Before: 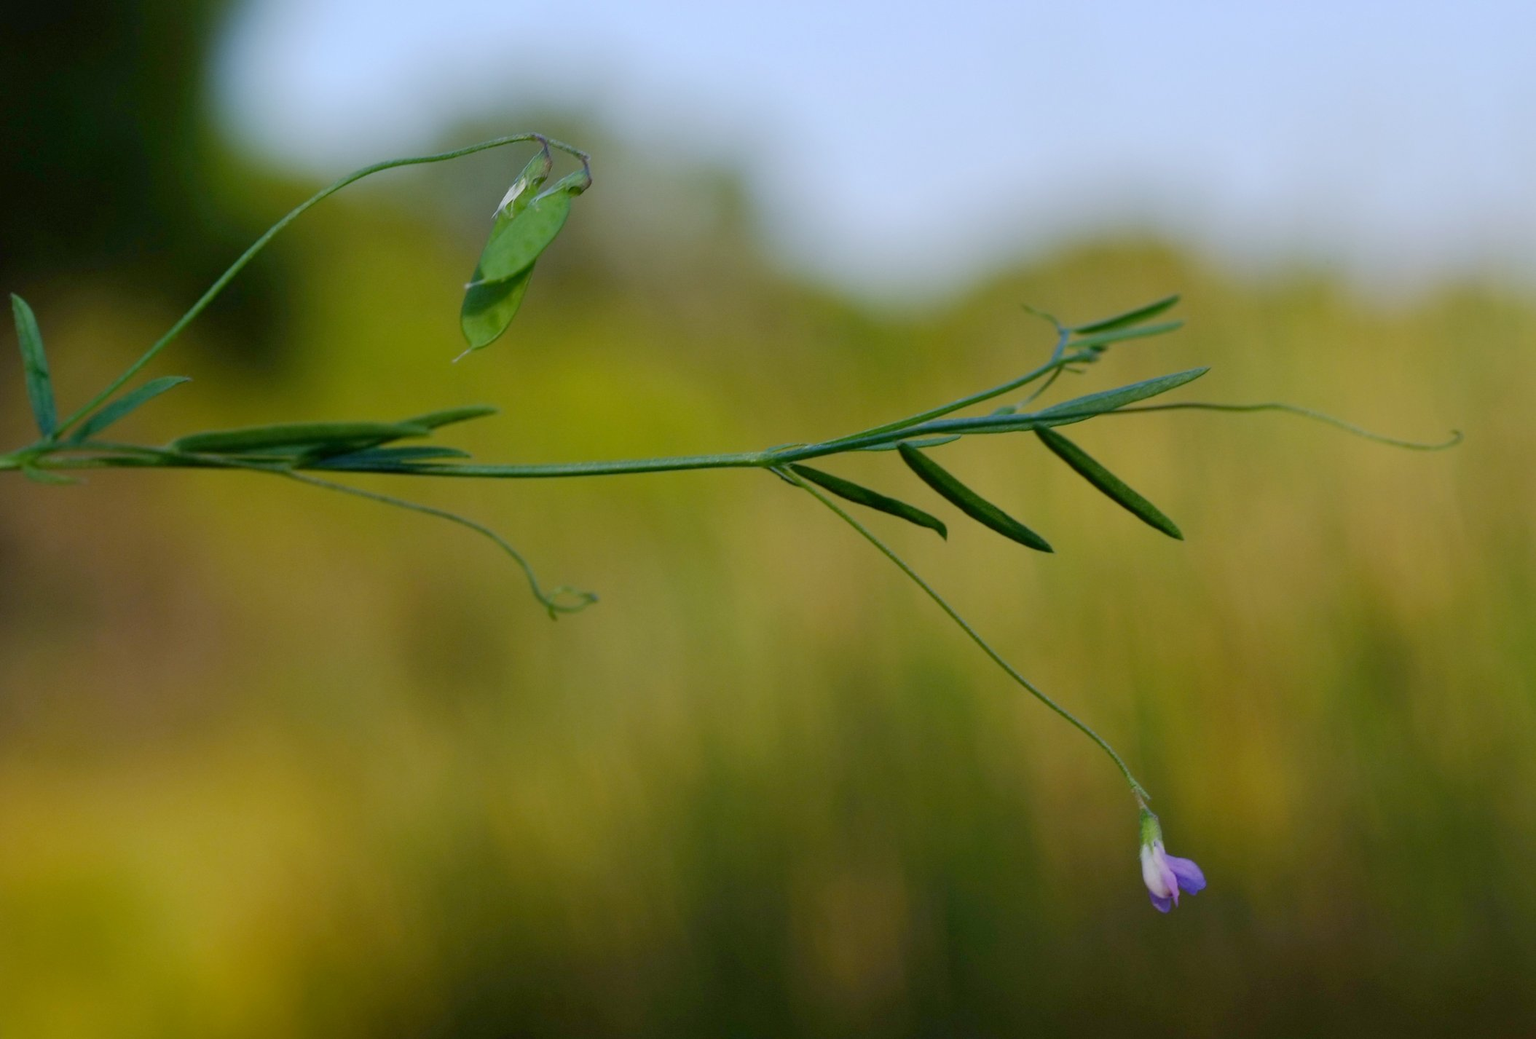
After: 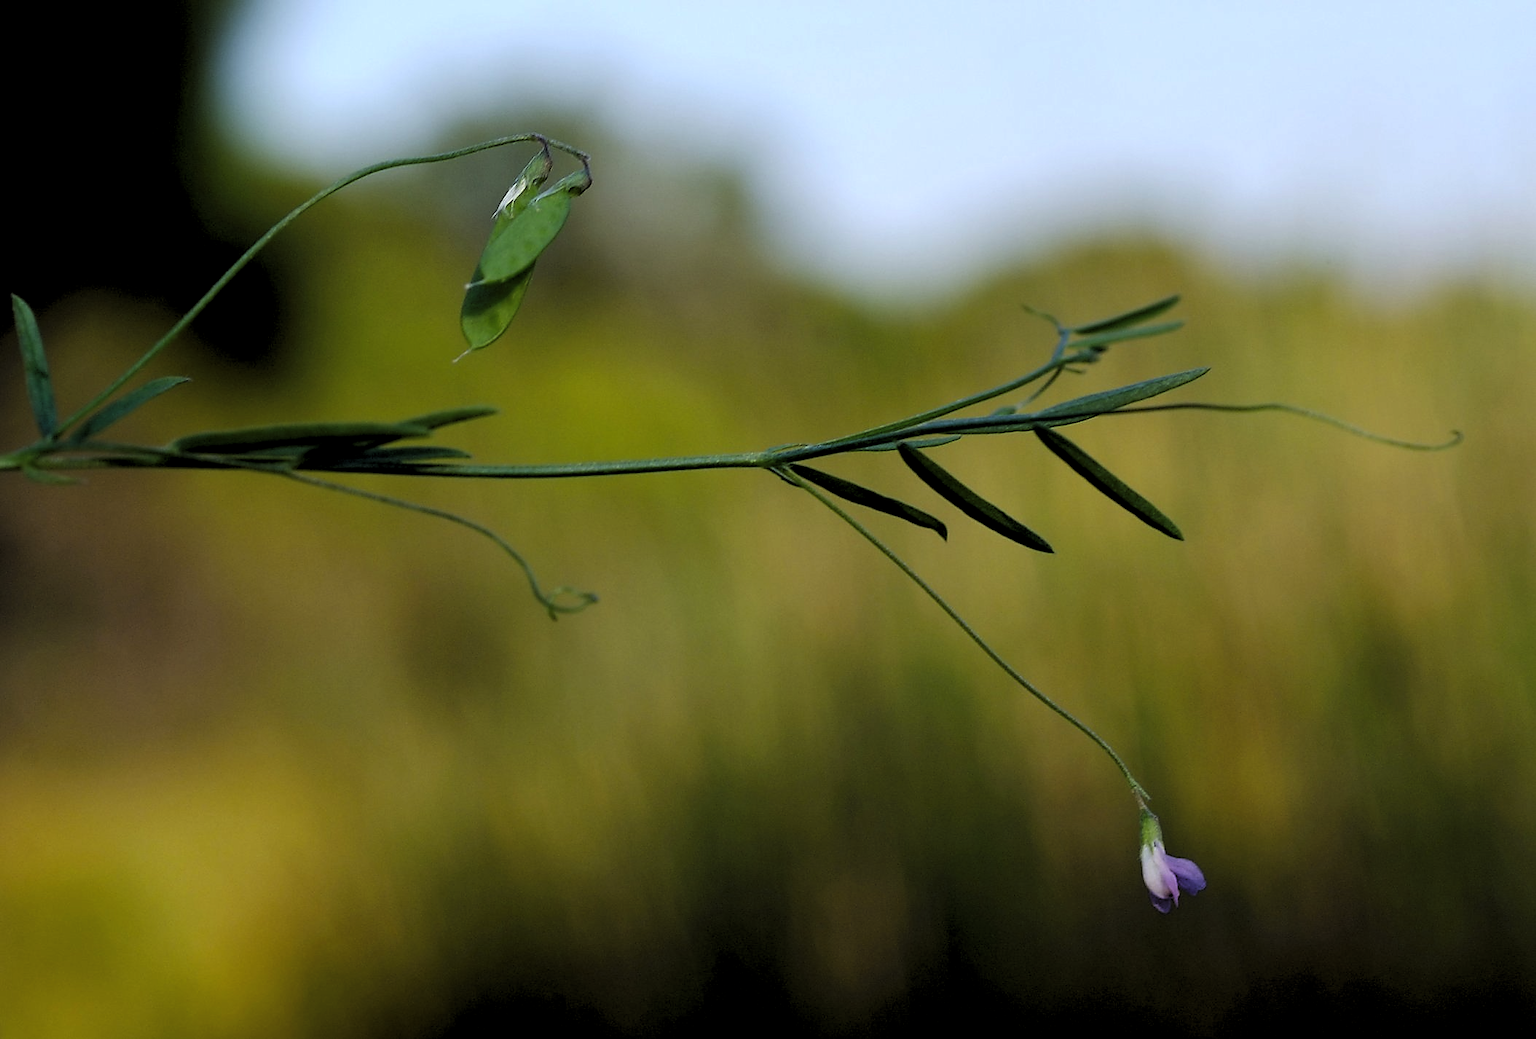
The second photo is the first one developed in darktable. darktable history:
levels: levels [0.182, 0.542, 0.902]
sharpen: radius 1.353, amount 1.252, threshold 0.758
